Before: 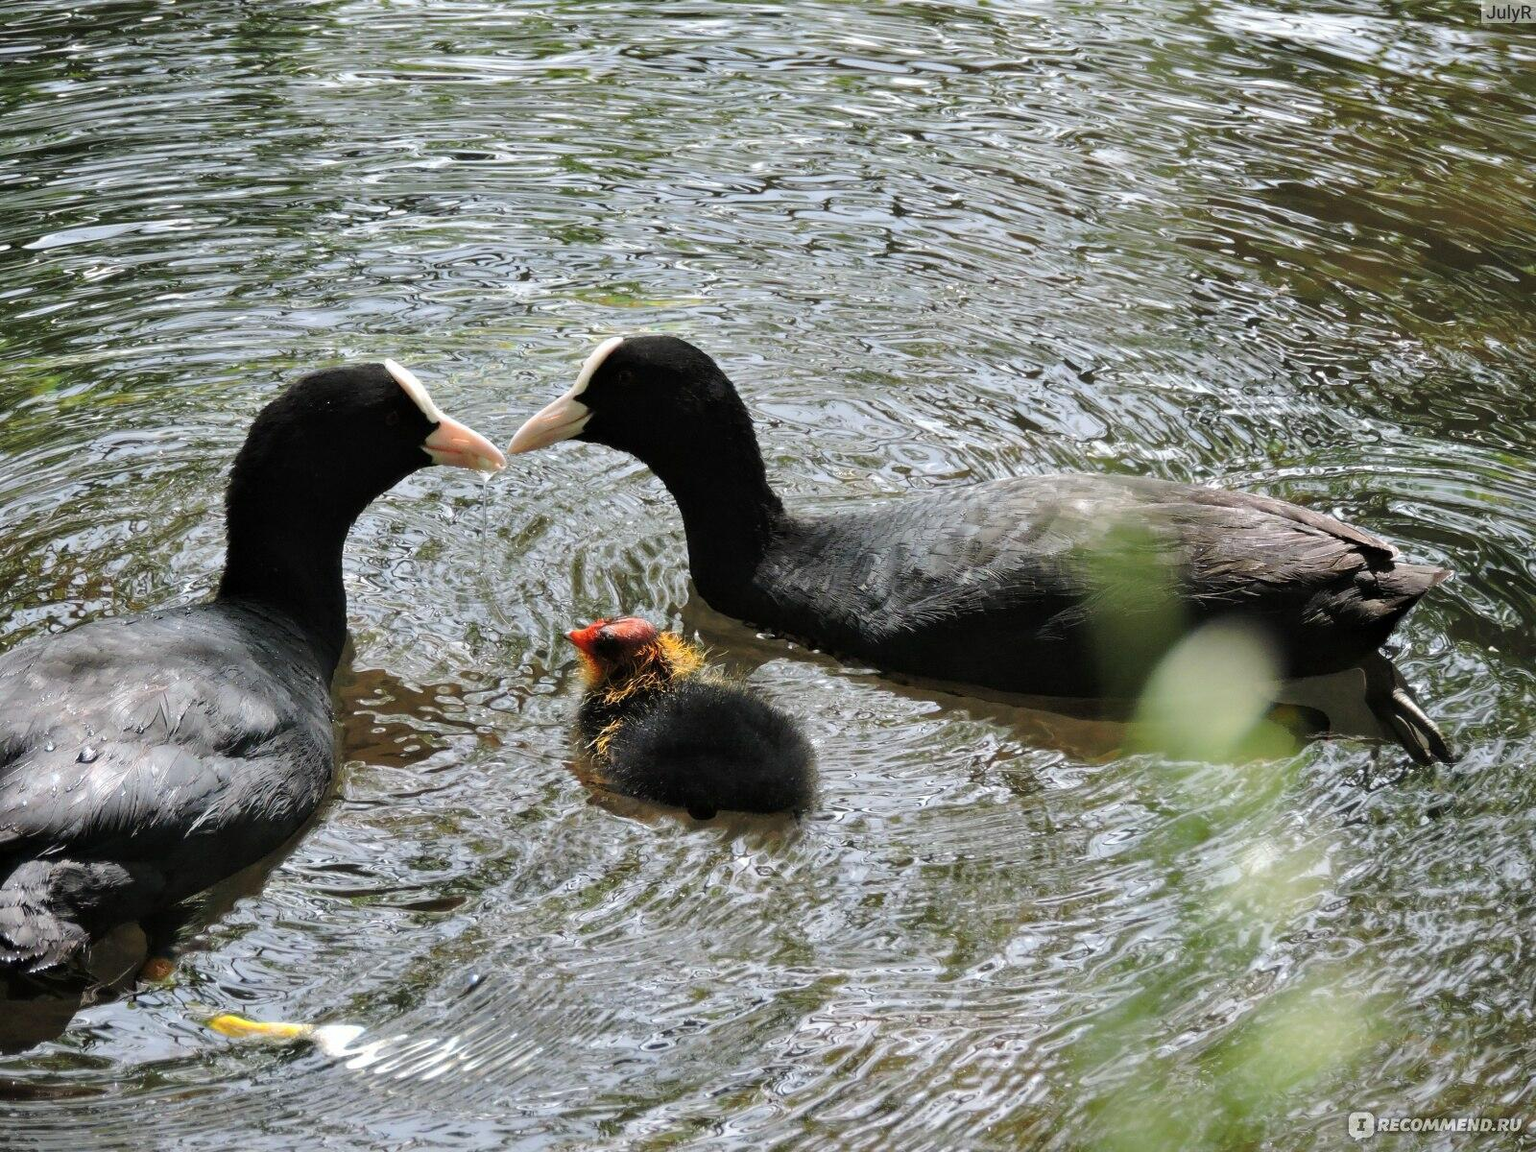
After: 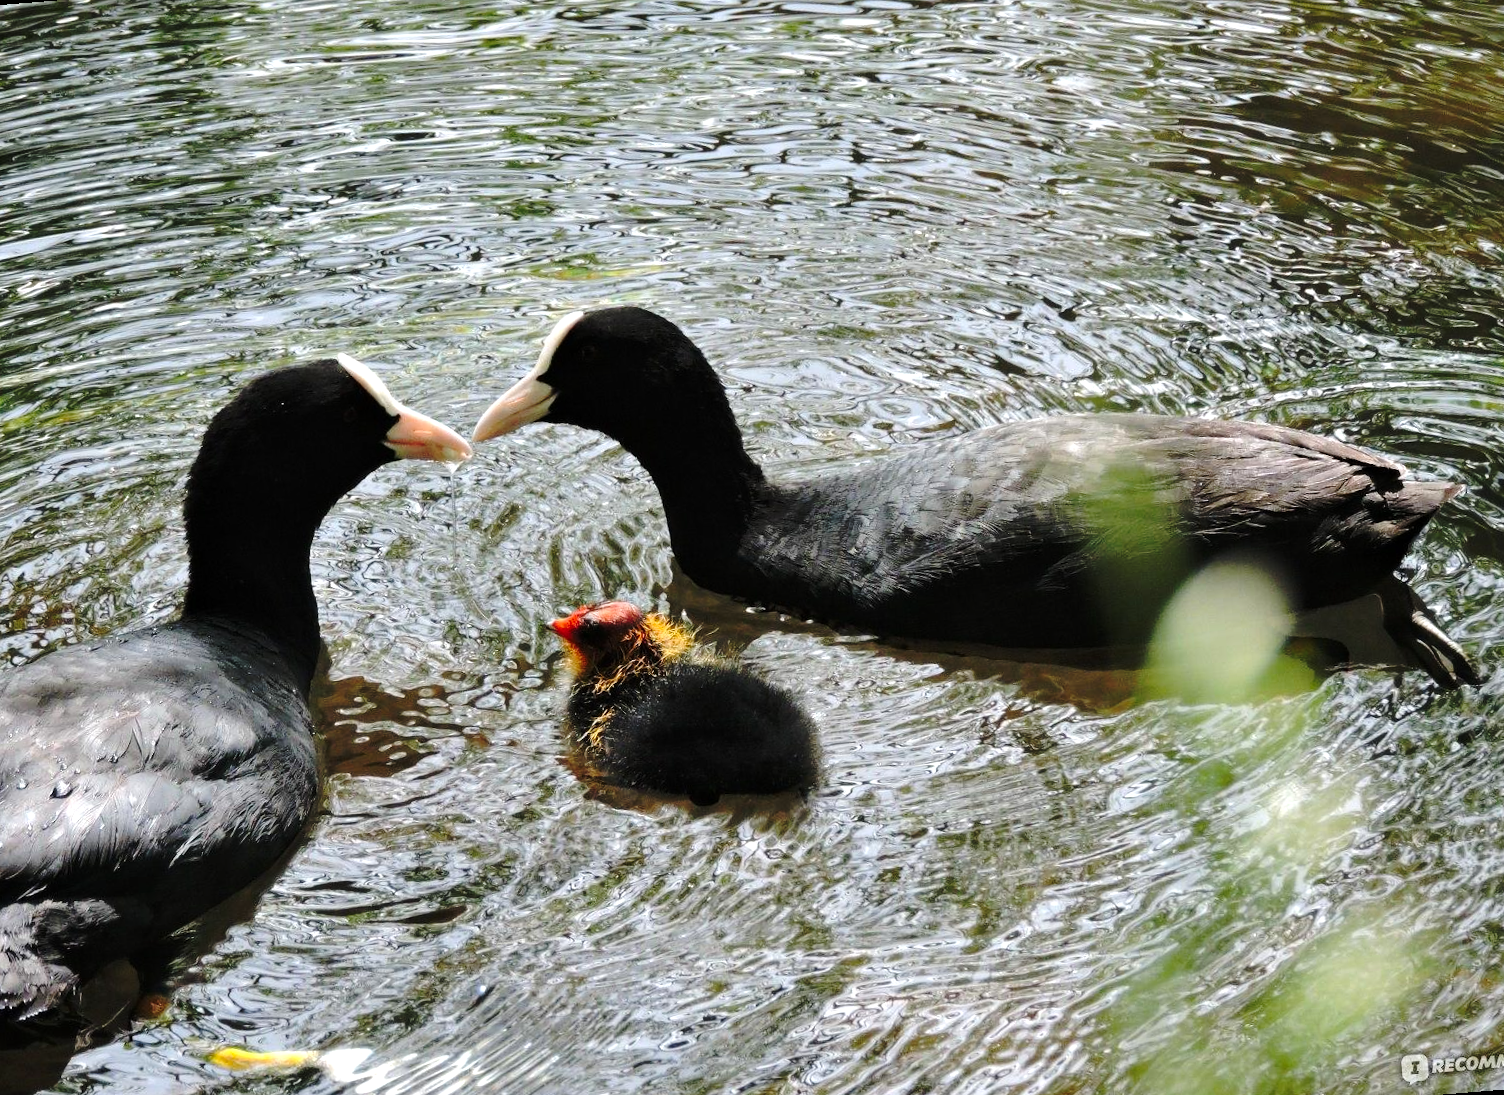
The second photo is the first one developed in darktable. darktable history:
exposure: exposure 0.3 EV, compensate highlight preservation false
rotate and perspective: rotation -4.57°, crop left 0.054, crop right 0.944, crop top 0.087, crop bottom 0.914
base curve: curves: ch0 [(0, 0) (0.073, 0.04) (0.157, 0.139) (0.492, 0.492) (0.758, 0.758) (1, 1)], preserve colors none
